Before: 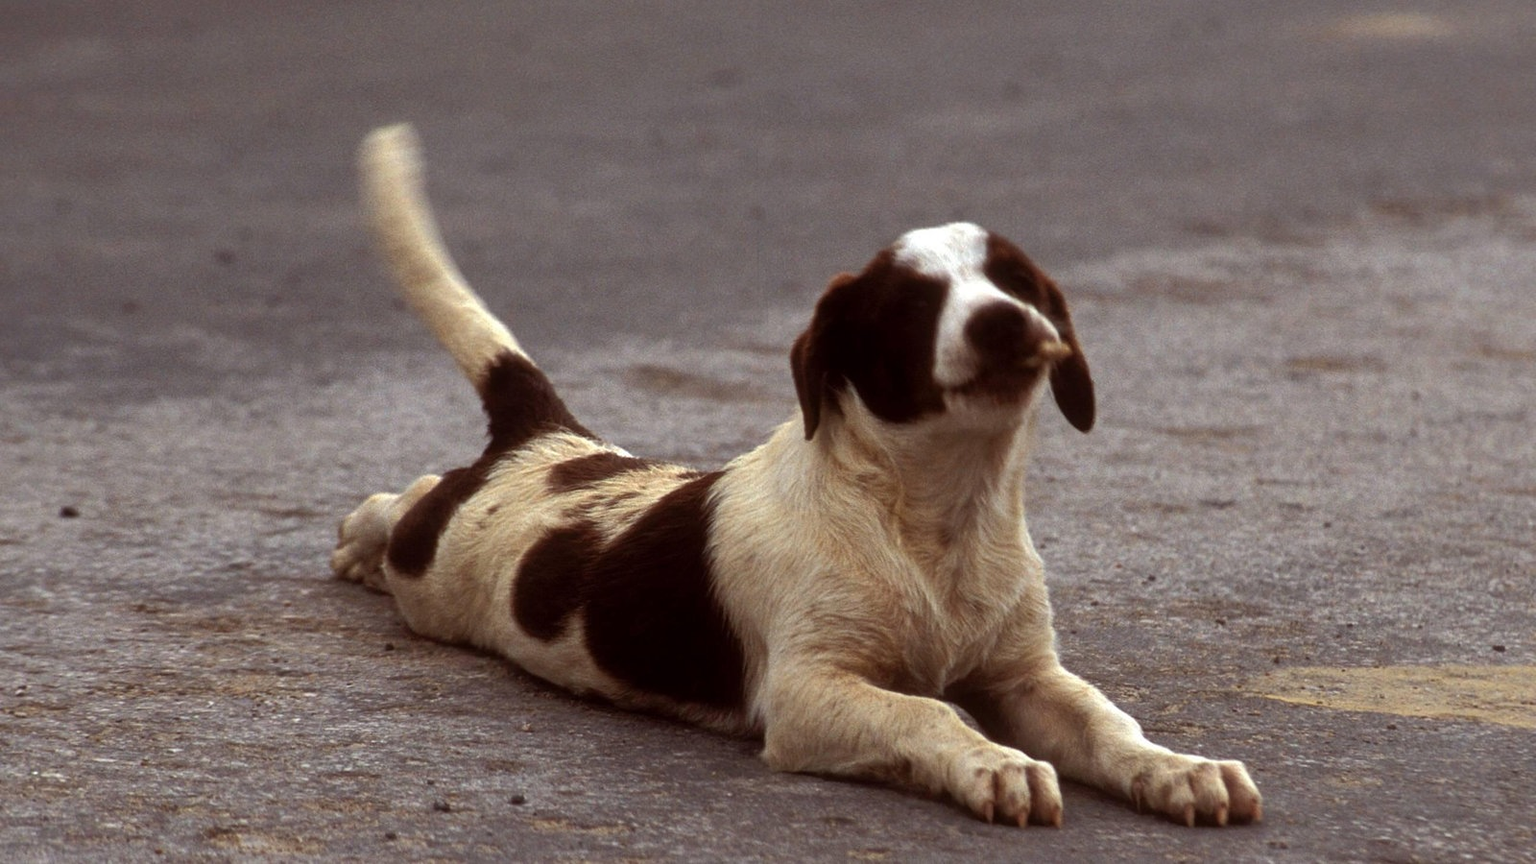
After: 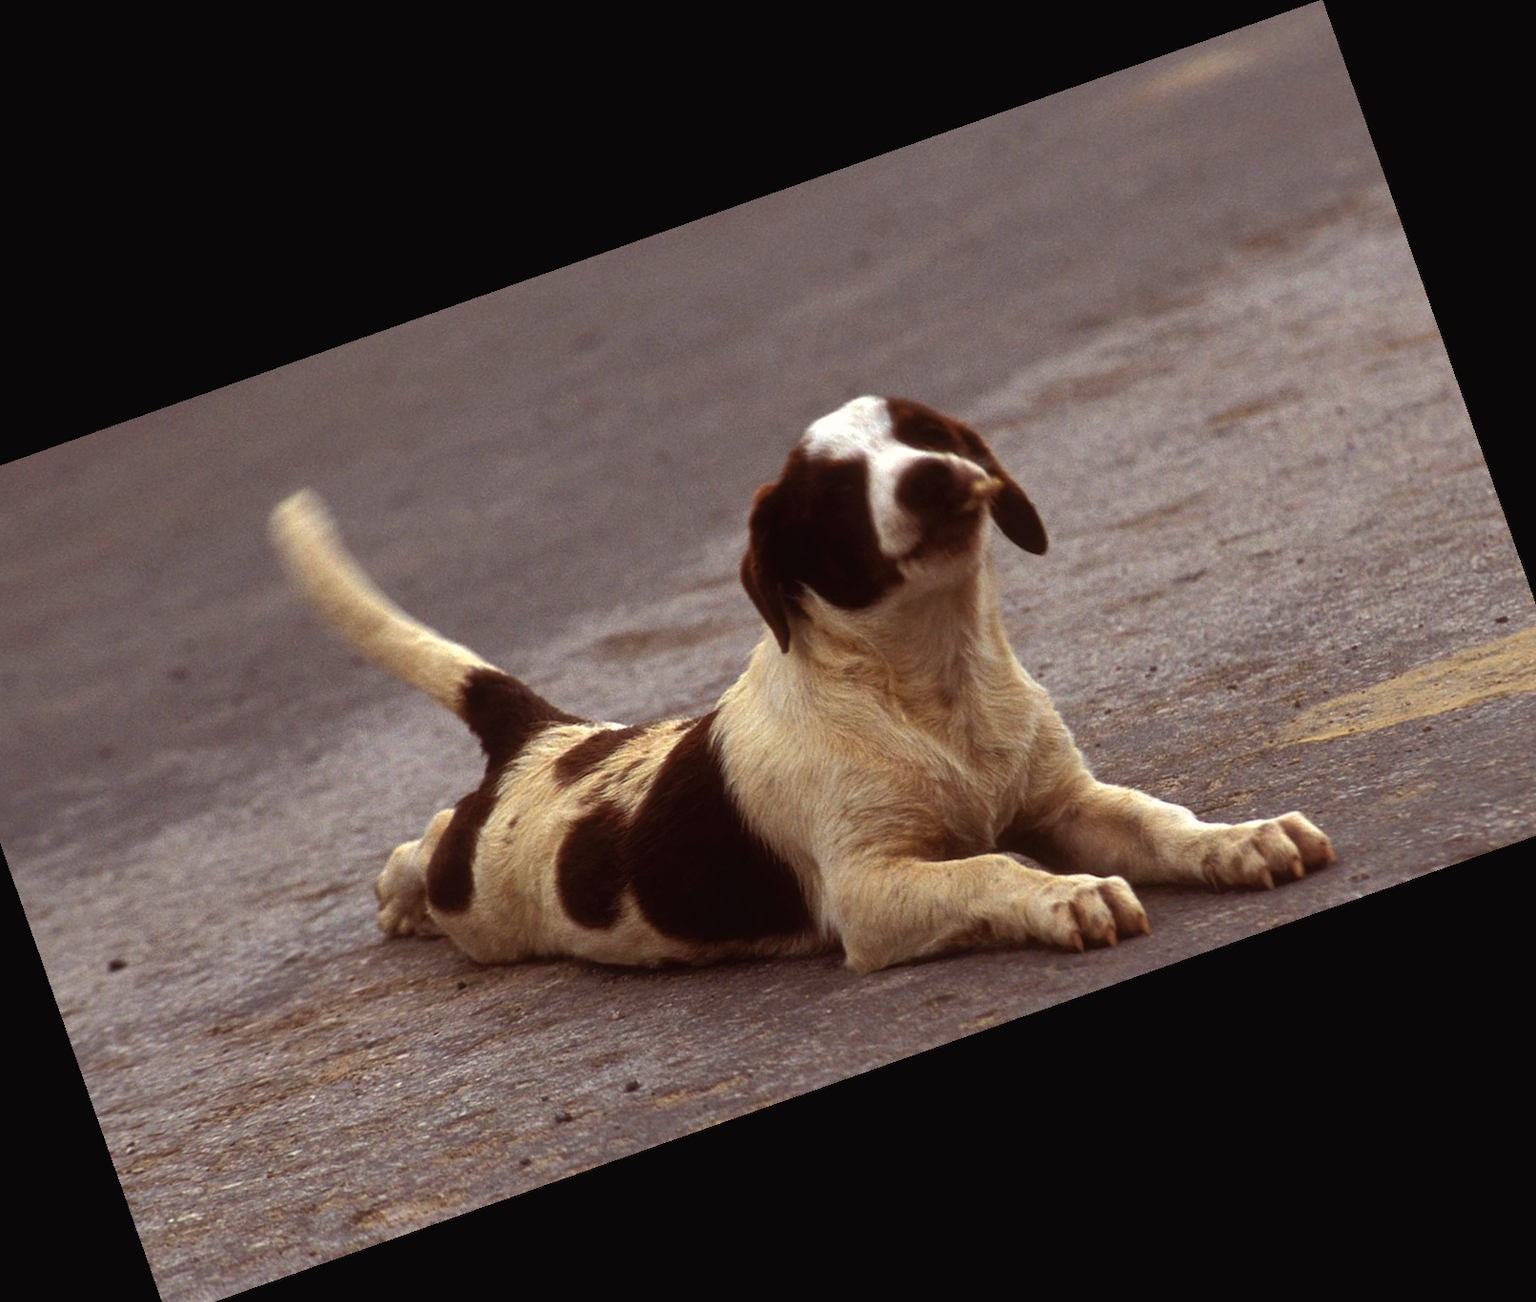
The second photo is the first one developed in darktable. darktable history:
color balance rgb: shadows lift › chroma 2%, shadows lift › hue 50°, power › hue 60°, highlights gain › chroma 1%, highlights gain › hue 60°, global offset › luminance 0.25%, global vibrance 30%
crop and rotate: angle 19.43°, left 6.812%, right 4.125%, bottom 1.087%
